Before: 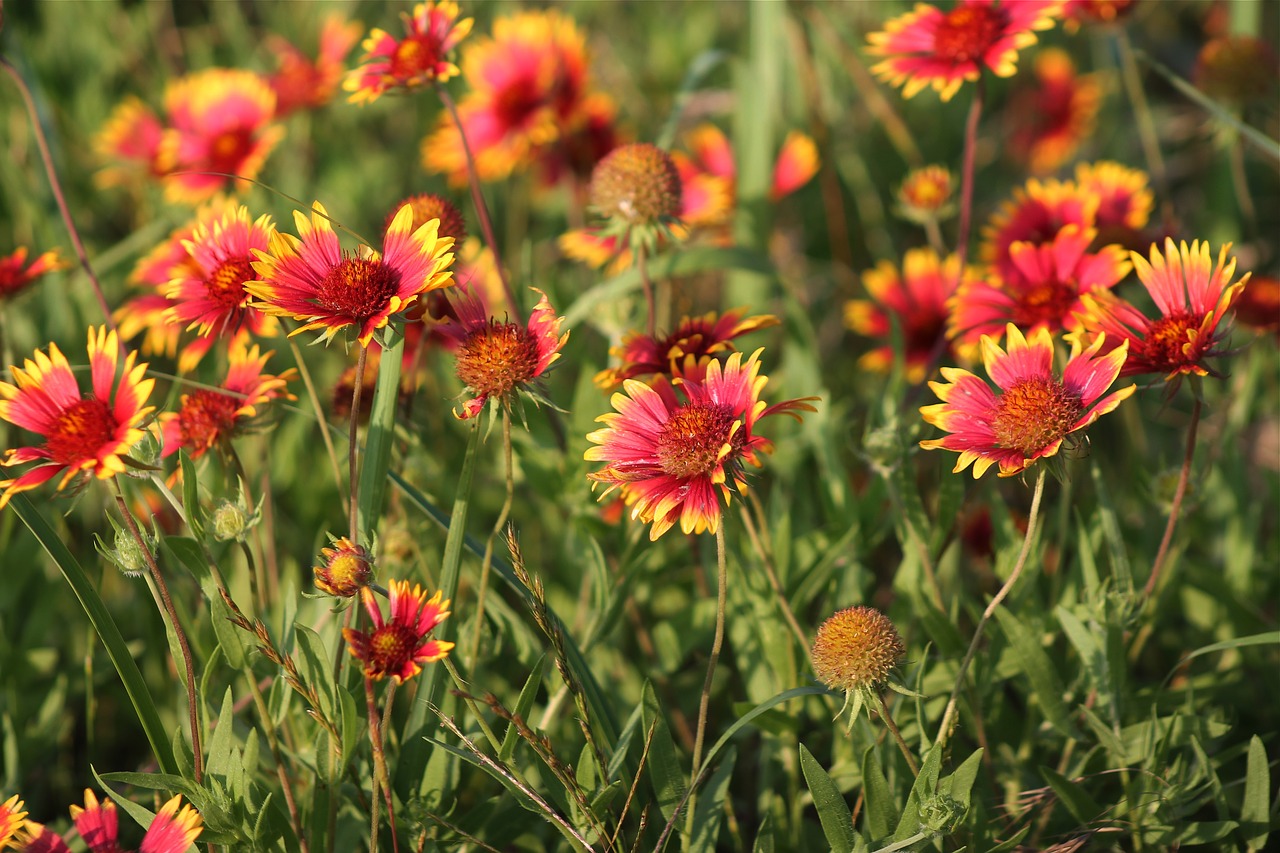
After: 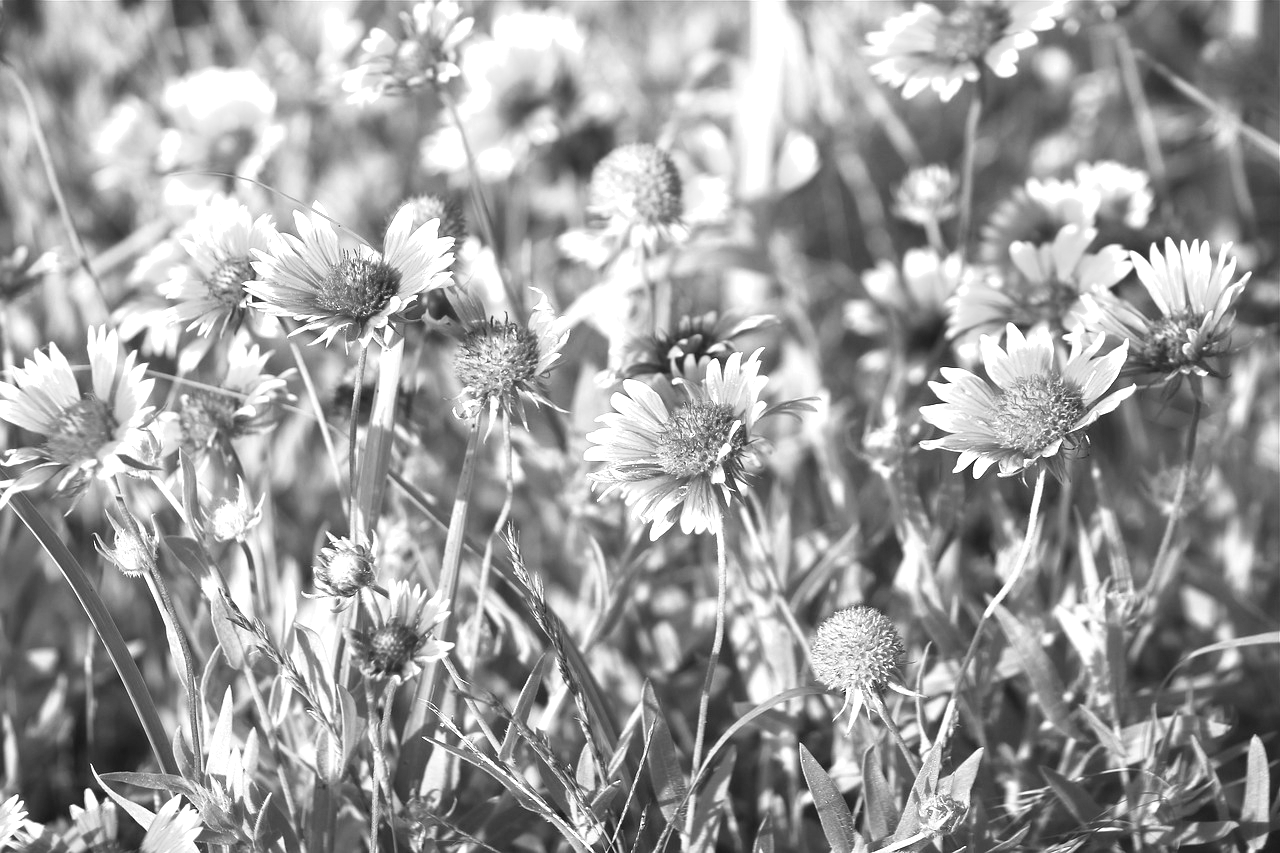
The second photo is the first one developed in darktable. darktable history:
shadows and highlights: shadows 0, highlights 40
monochrome: on, module defaults
exposure: black level correction 0, exposure 1.45 EV, compensate exposure bias true, compensate highlight preservation false
